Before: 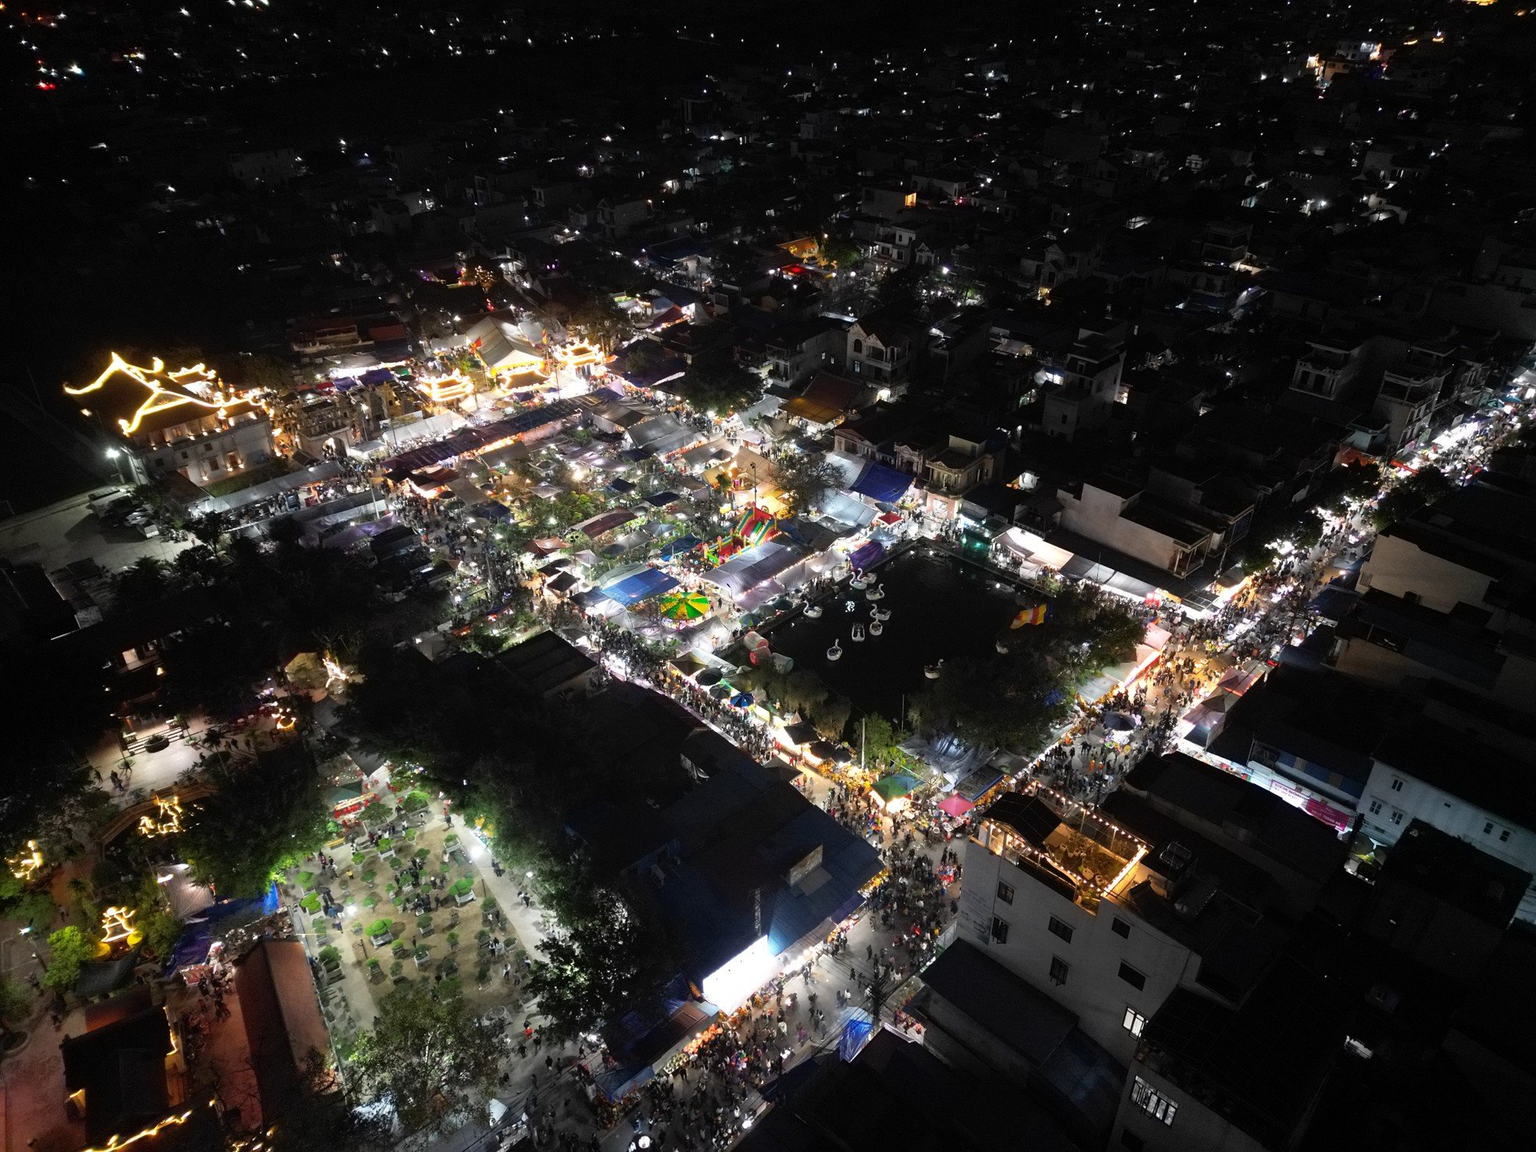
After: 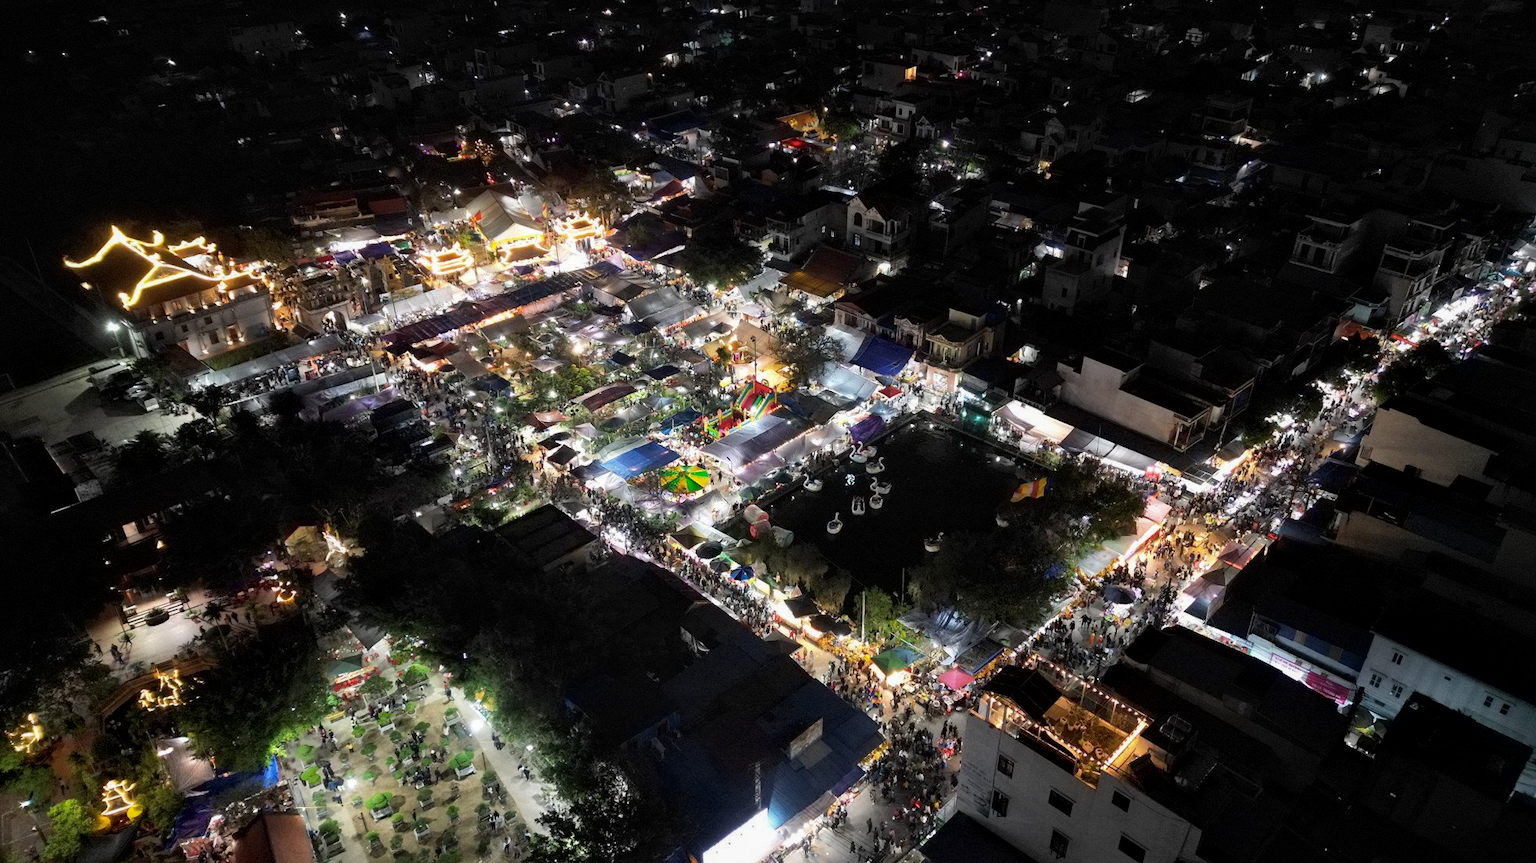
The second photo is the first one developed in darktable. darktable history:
local contrast: mode bilateral grid, contrast 19, coarseness 49, detail 141%, midtone range 0.2
crop: top 11.032%, bottom 13.96%
shadows and highlights: shadows -20.42, white point adjustment -2.03, highlights -34.98
